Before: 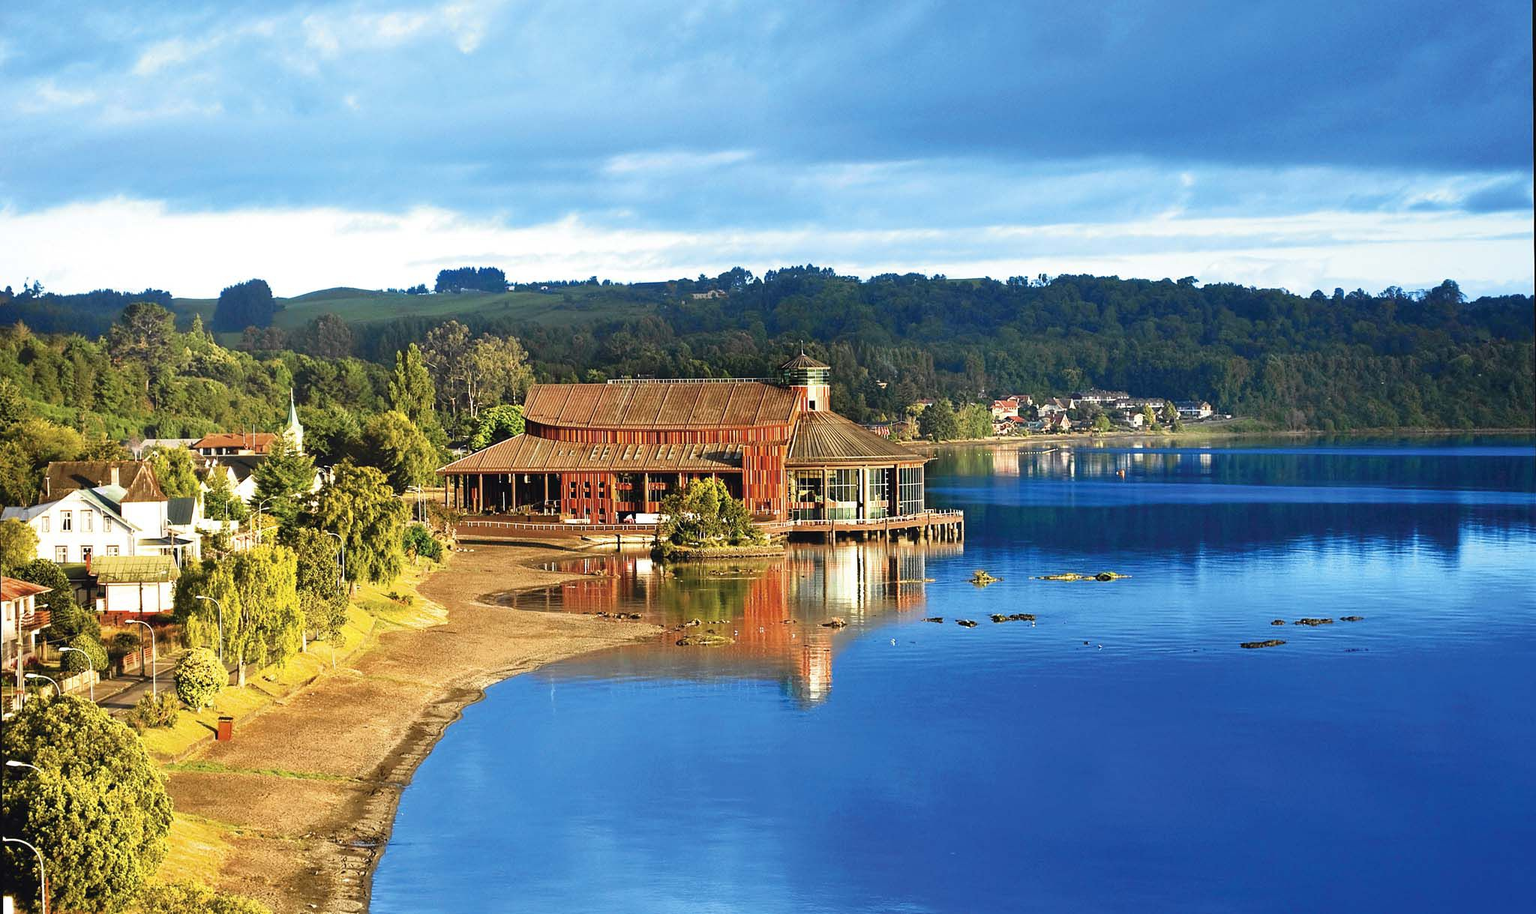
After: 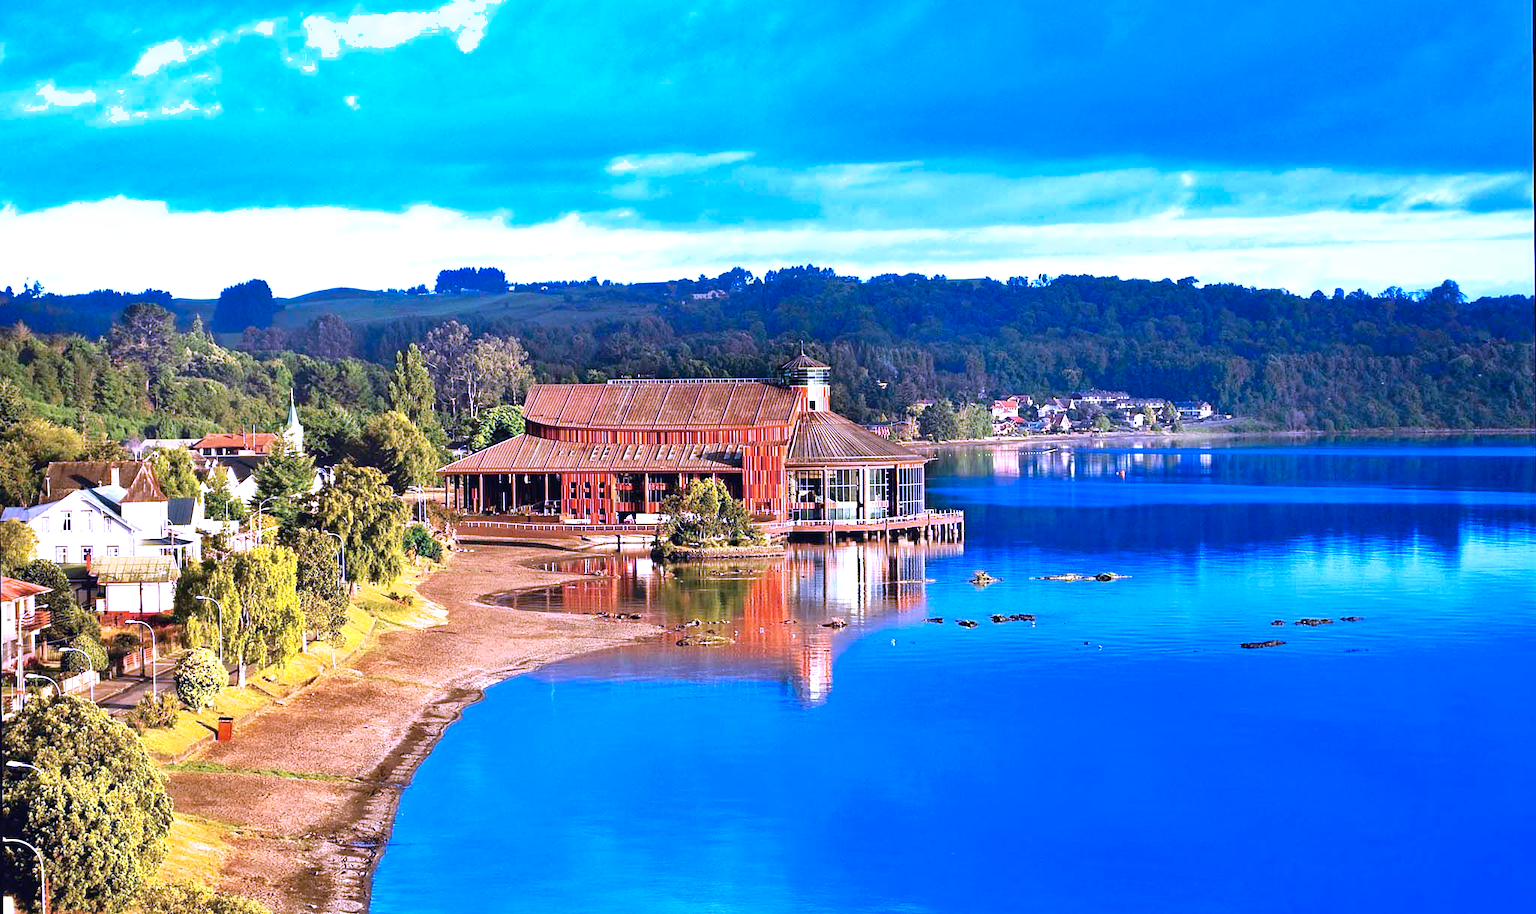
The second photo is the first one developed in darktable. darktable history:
shadows and highlights: soften with gaussian
exposure: exposure 0.3 EV, compensate highlight preservation false
white balance: red 0.98, blue 1.61
